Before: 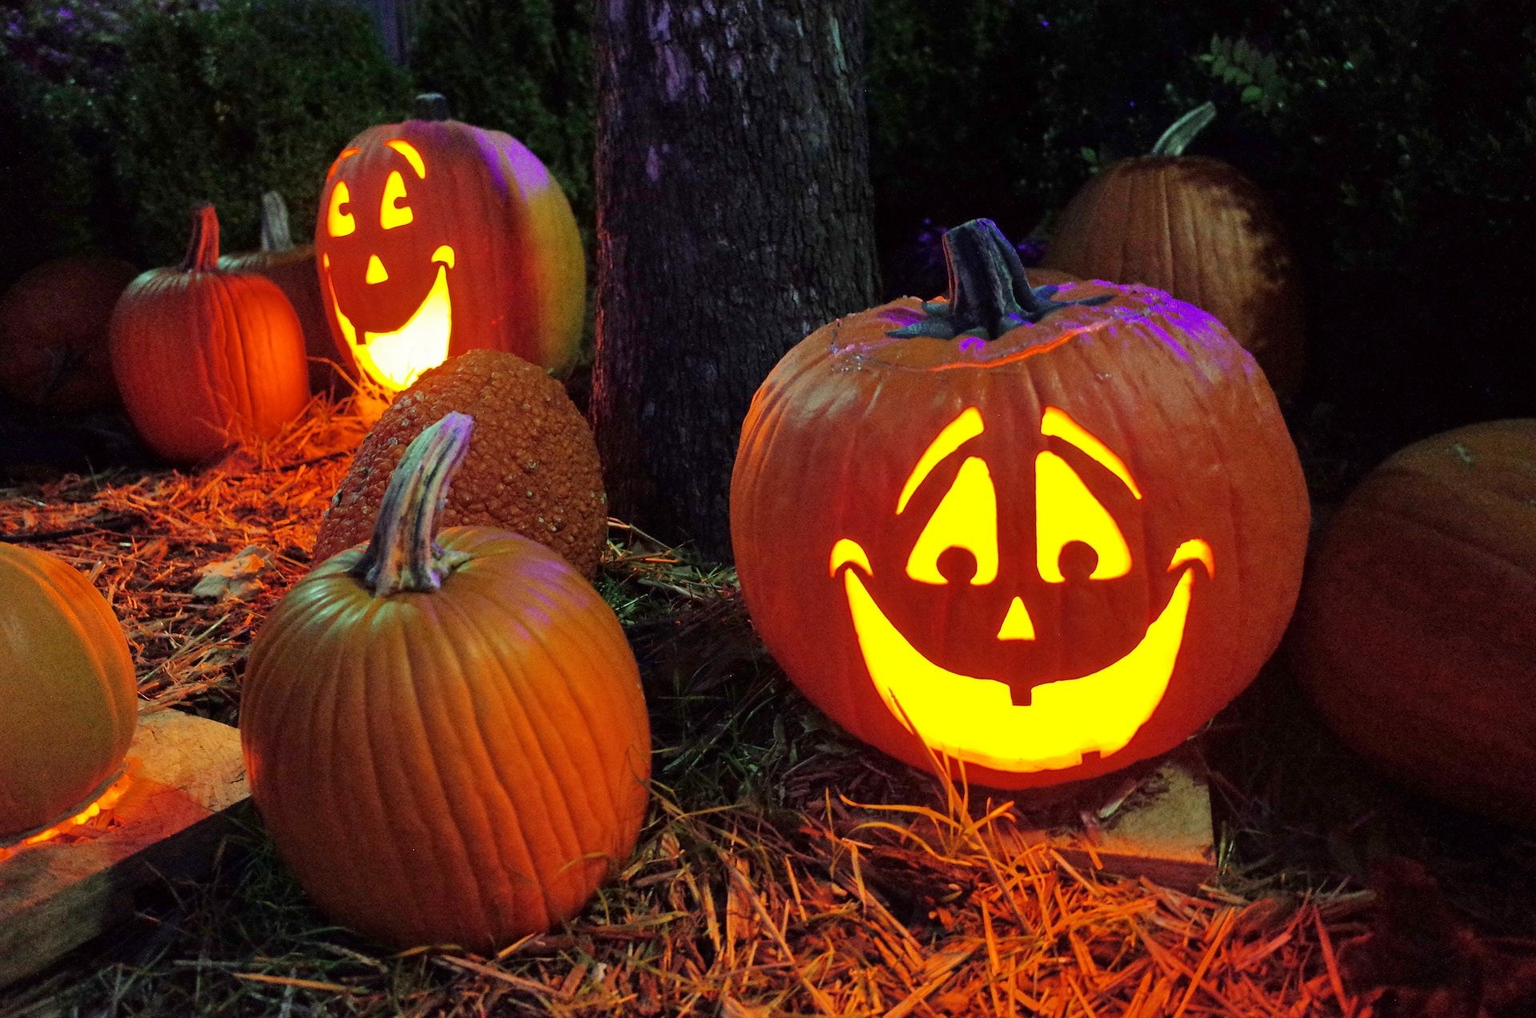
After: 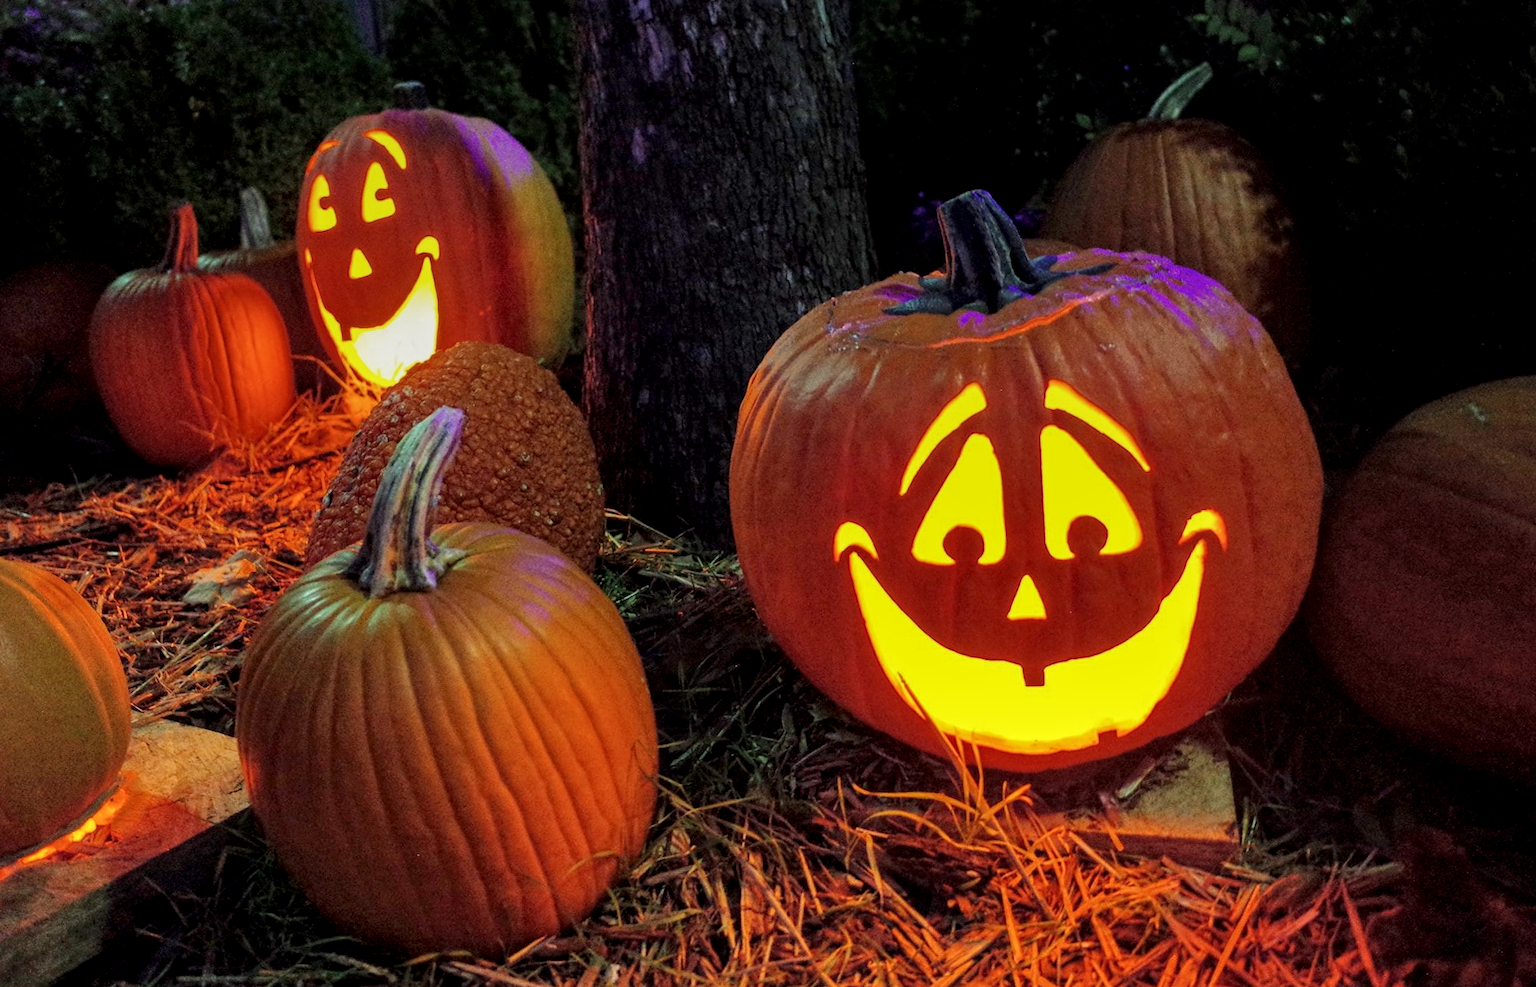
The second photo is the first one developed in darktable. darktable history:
local contrast: highlights 99%, shadows 86%, detail 160%, midtone range 0.2
graduated density: on, module defaults
rotate and perspective: rotation -2°, crop left 0.022, crop right 0.978, crop top 0.049, crop bottom 0.951
